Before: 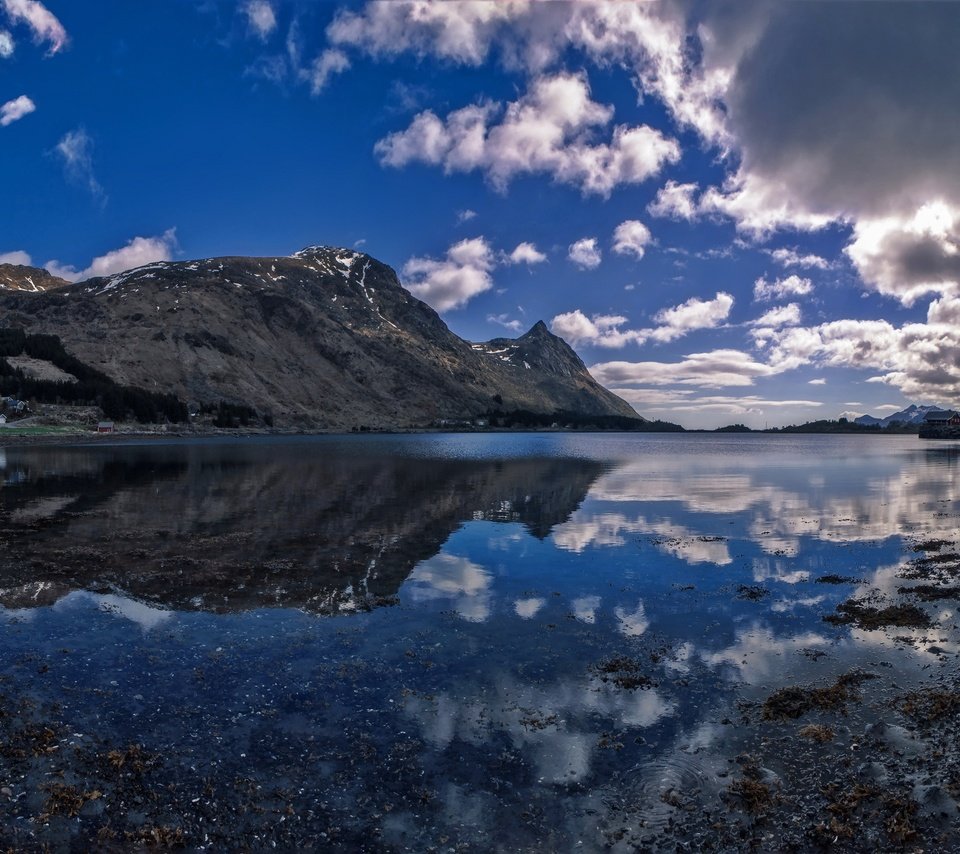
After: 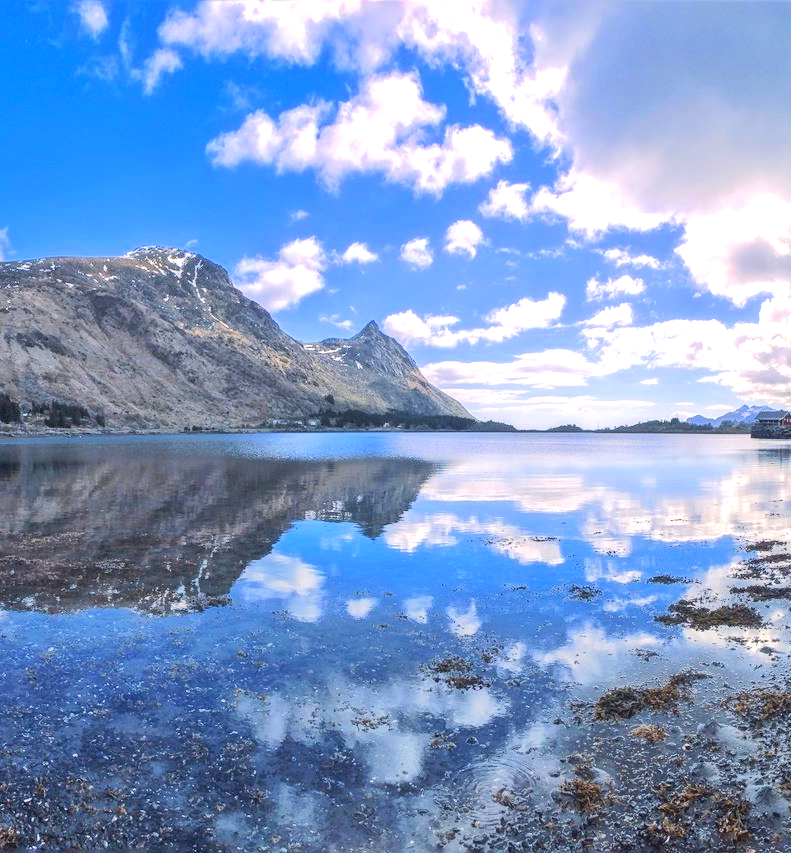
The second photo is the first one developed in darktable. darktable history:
crop: left 17.558%, bottom 0.019%
exposure: black level correction 0, exposure 0.696 EV, compensate highlight preservation false
contrast equalizer: octaves 7, y [[0.5, 0.486, 0.447, 0.446, 0.489, 0.5], [0.5 ×6], [0.5 ×6], [0 ×6], [0 ×6]]
tone equalizer: -8 EV 1.98 EV, -7 EV 1.98 EV, -6 EV 1.99 EV, -5 EV 1.99 EV, -4 EV 1.97 EV, -3 EV 1.5 EV, -2 EV 0.976 EV, -1 EV 0.489 EV, edges refinement/feathering 500, mask exposure compensation -1.57 EV, preserve details no
